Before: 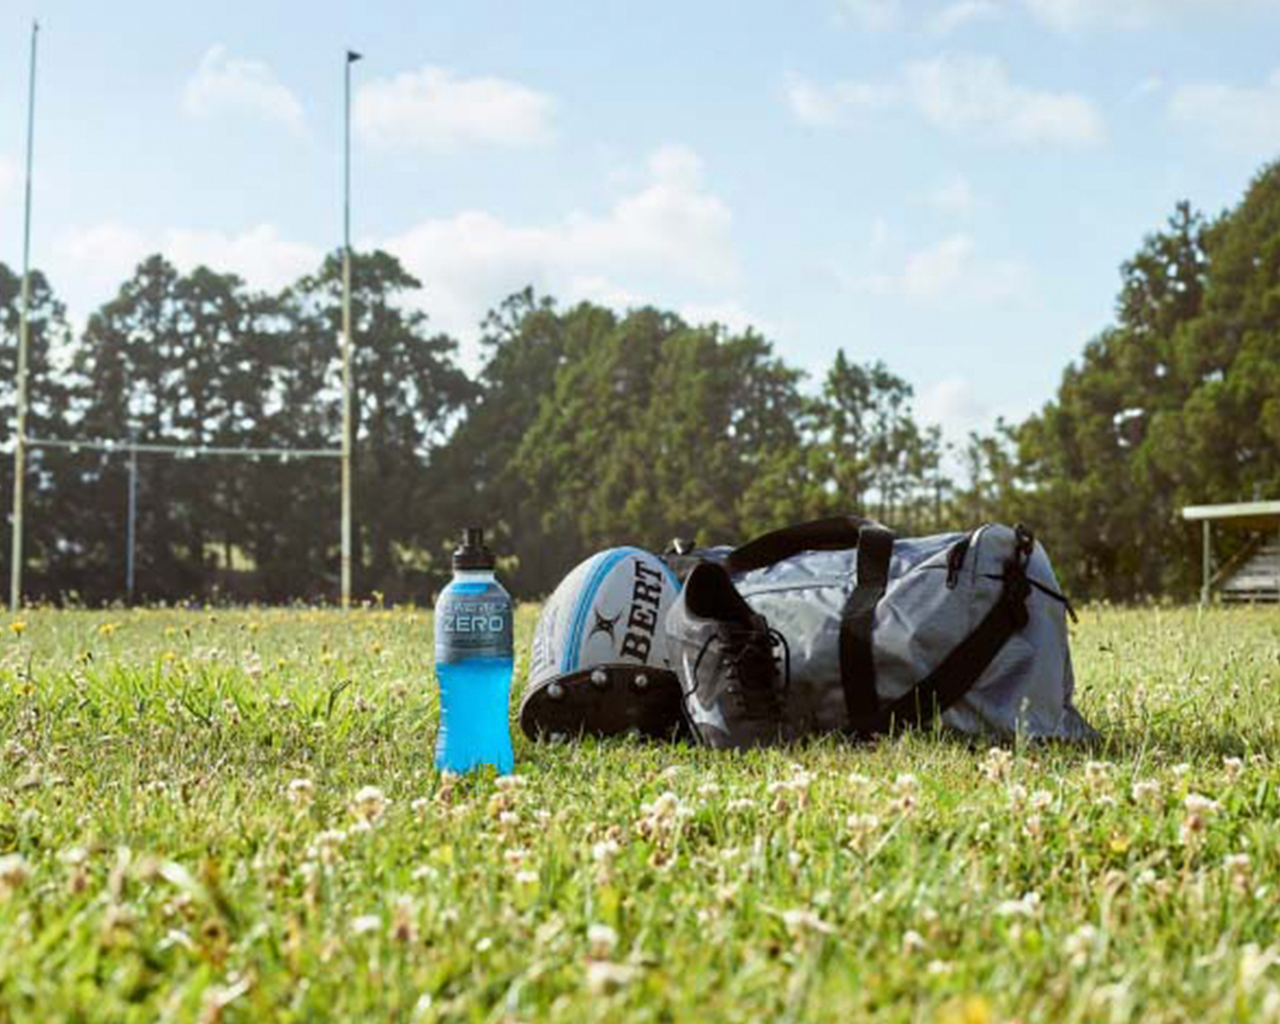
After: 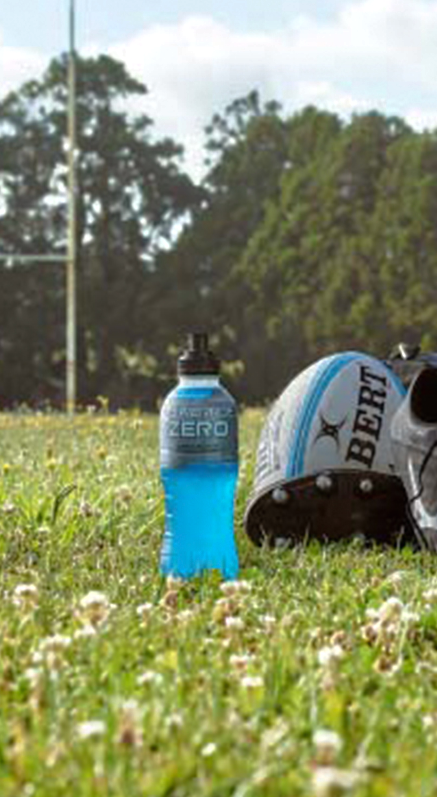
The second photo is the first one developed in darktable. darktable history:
crop and rotate: left 21.518%, top 19.108%, right 44.267%, bottom 2.996%
local contrast: mode bilateral grid, contrast 99, coarseness 99, detail 92%, midtone range 0.2
tone equalizer: -8 EV -0.001 EV, -7 EV 0.003 EV, -6 EV -0.003 EV, -5 EV -0.01 EV, -4 EV -0.086 EV, -3 EV -0.224 EV, -2 EV -0.266 EV, -1 EV 0.086 EV, +0 EV 0.273 EV, edges refinement/feathering 500, mask exposure compensation -1.57 EV, preserve details no
